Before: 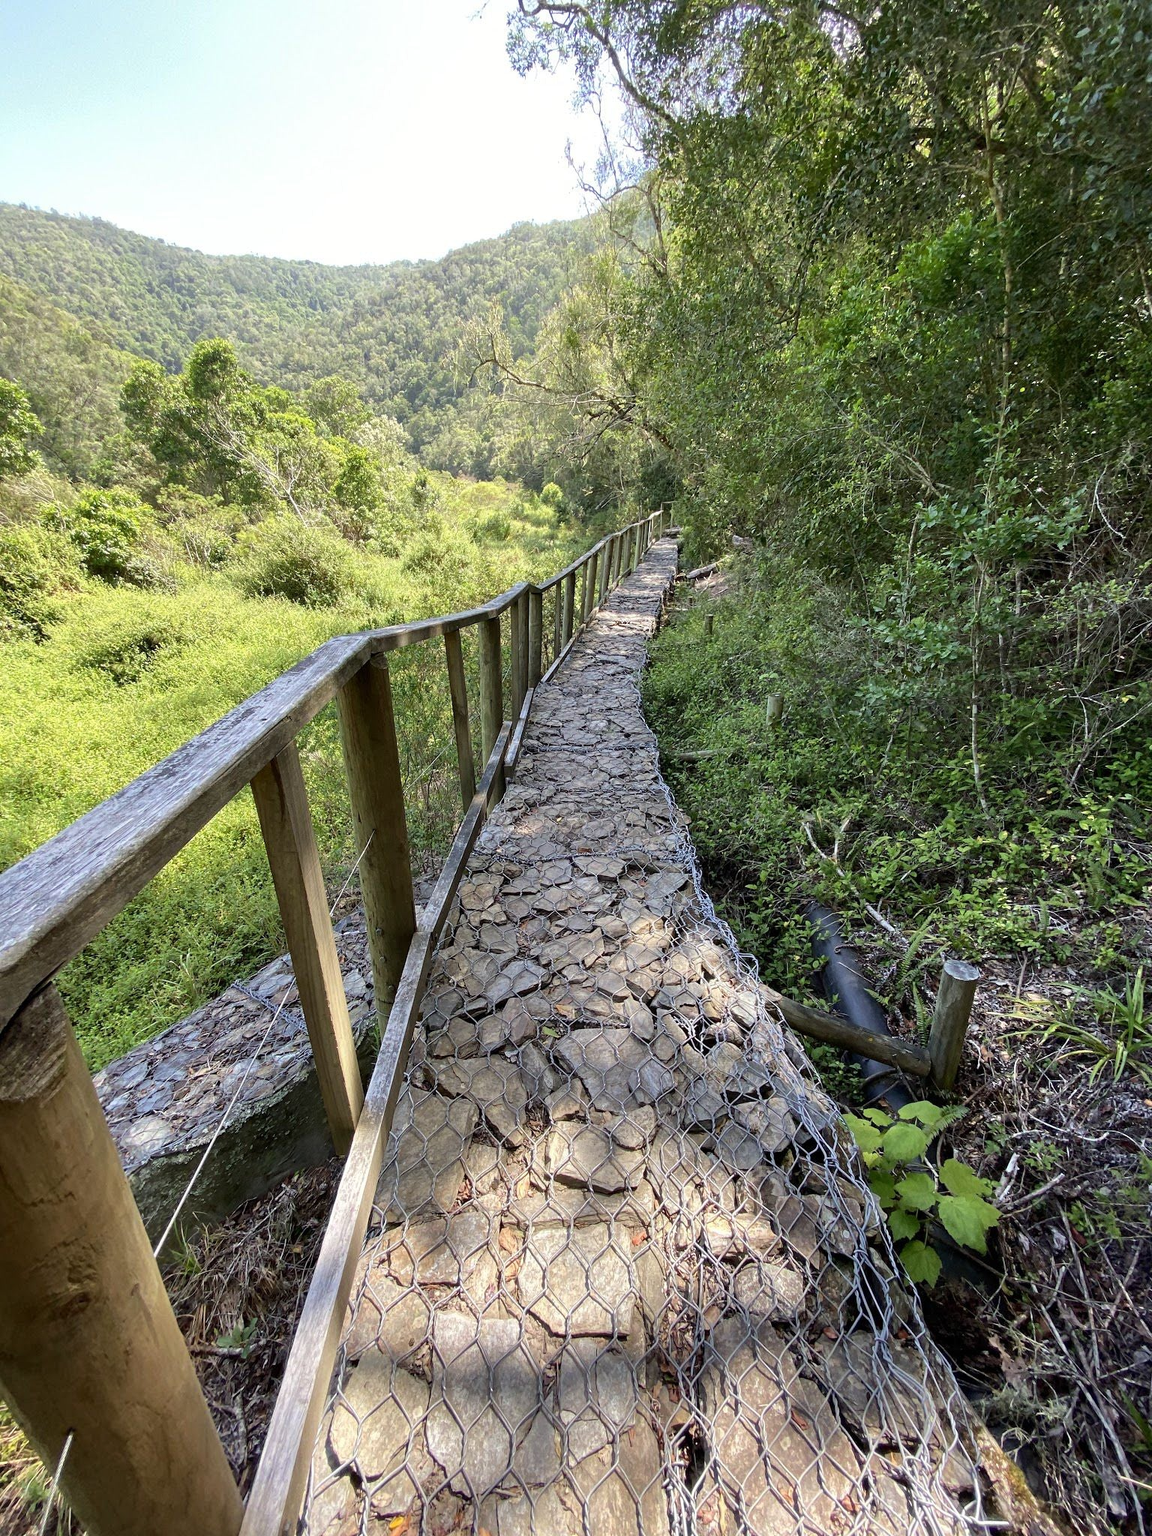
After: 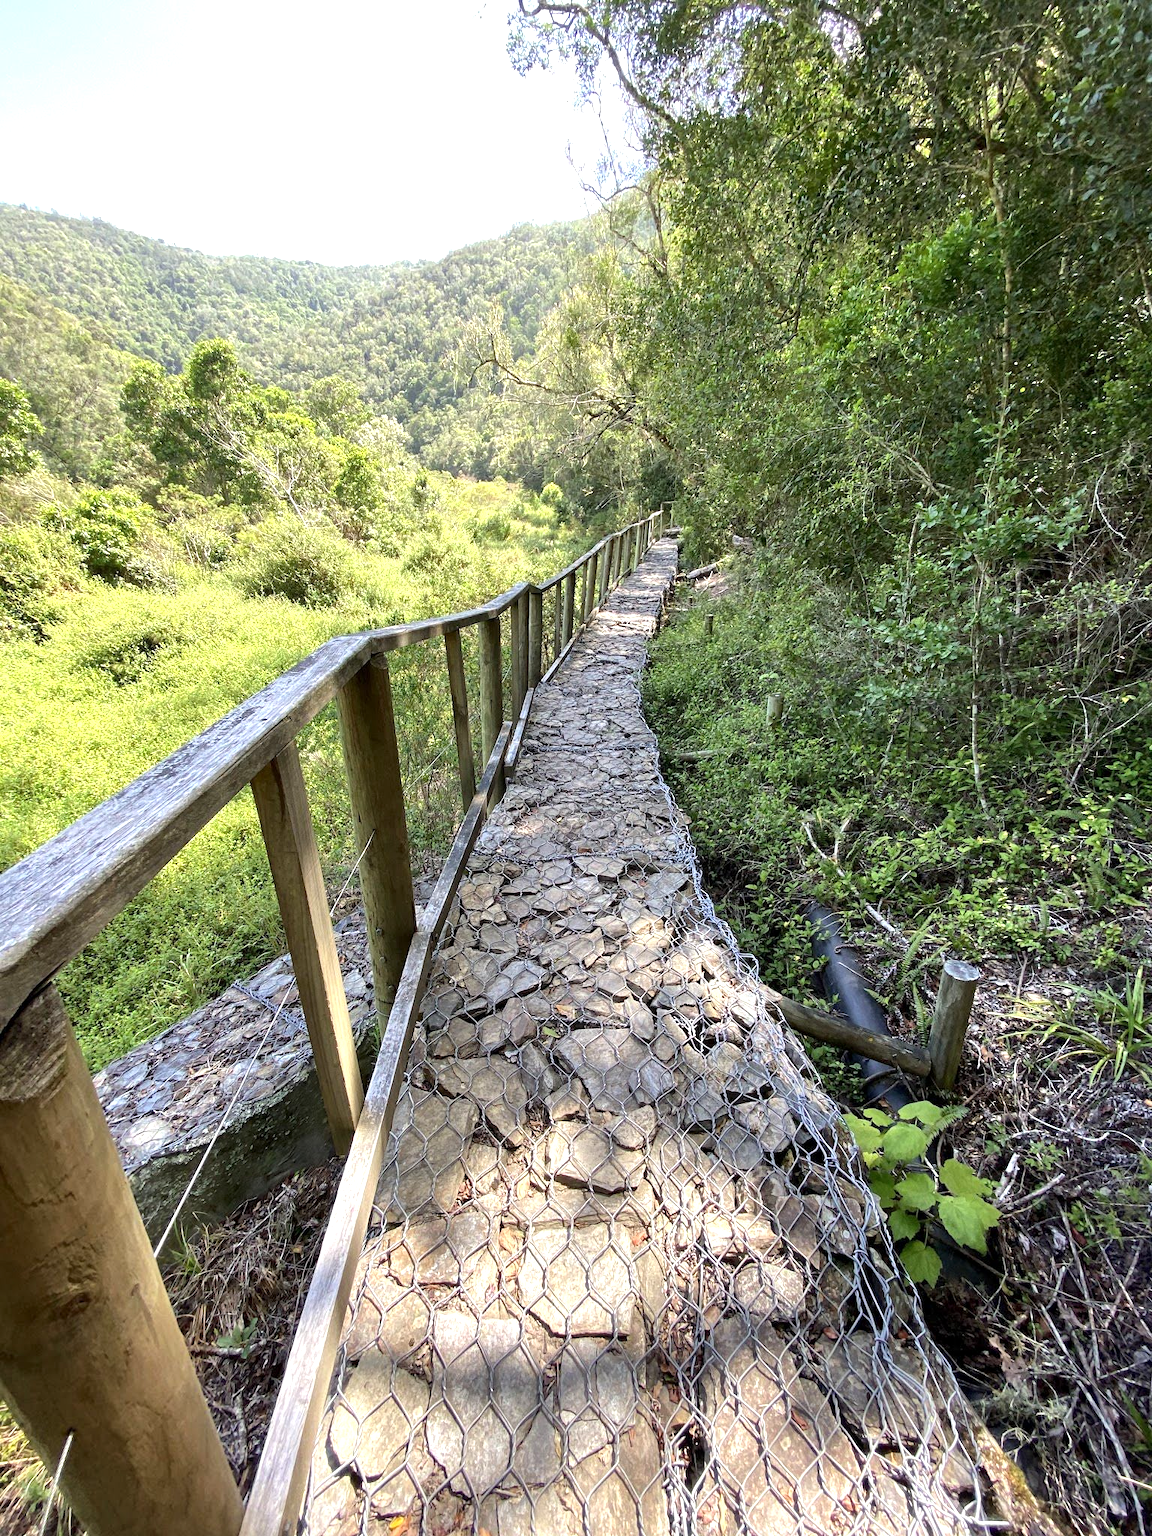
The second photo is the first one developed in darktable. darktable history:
local contrast: mode bilateral grid, contrast 20, coarseness 49, detail 119%, midtone range 0.2
exposure: black level correction 0, exposure 0.499 EV, compensate highlight preservation false
